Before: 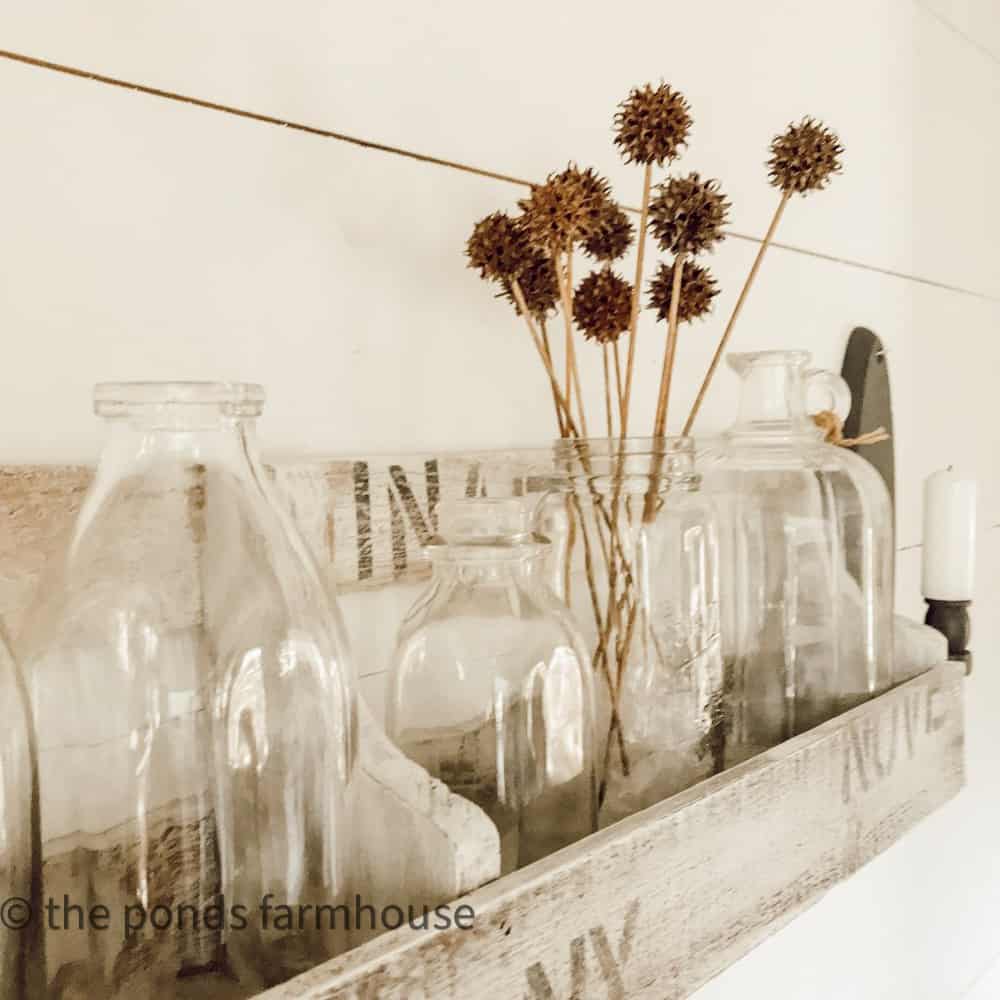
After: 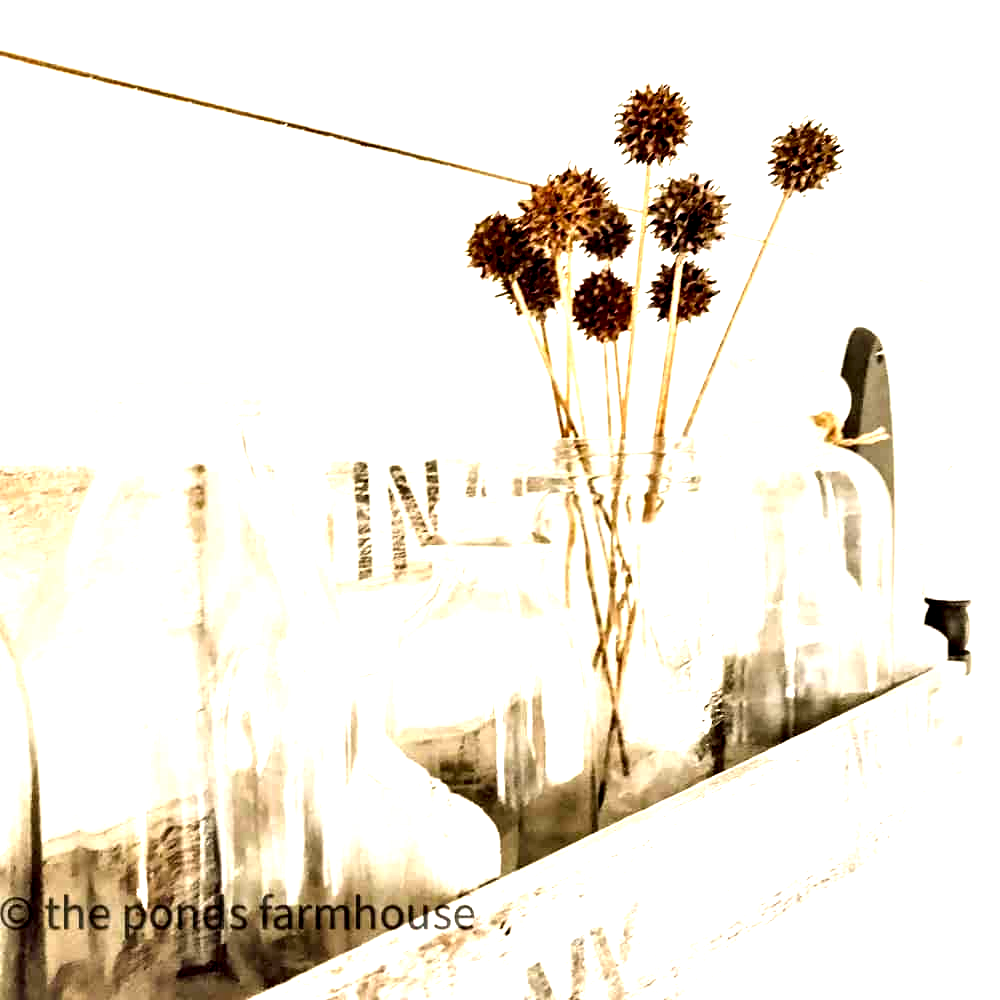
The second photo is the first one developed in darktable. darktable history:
exposure: exposure 0.787 EV, compensate highlight preservation false
tone equalizer: -8 EV -0.786 EV, -7 EV -0.712 EV, -6 EV -0.611 EV, -5 EV -0.361 EV, -3 EV 0.377 EV, -2 EV 0.6 EV, -1 EV 0.683 EV, +0 EV 0.732 EV, mask exposure compensation -0.511 EV
contrast equalizer: y [[0.6 ×6], [0.55 ×6], [0 ×6], [0 ×6], [0 ×6]]
